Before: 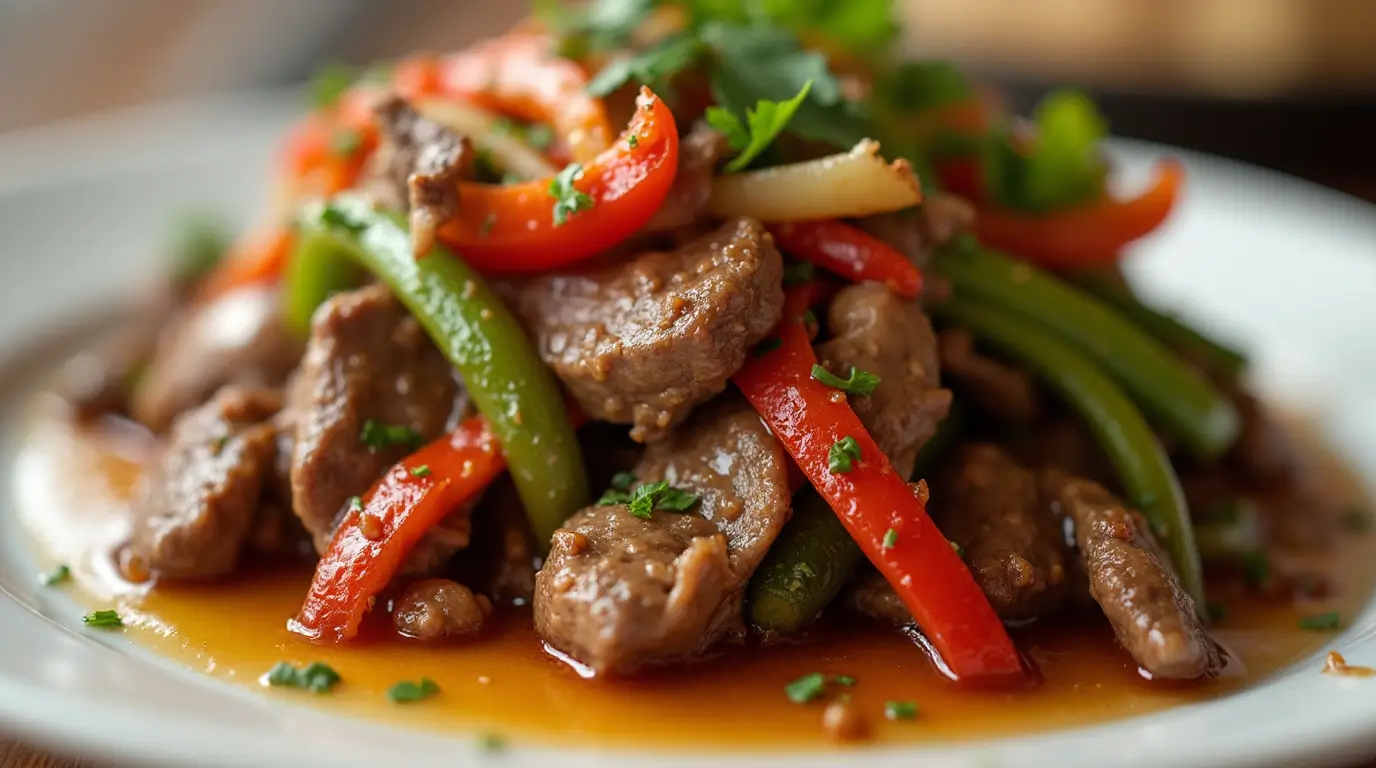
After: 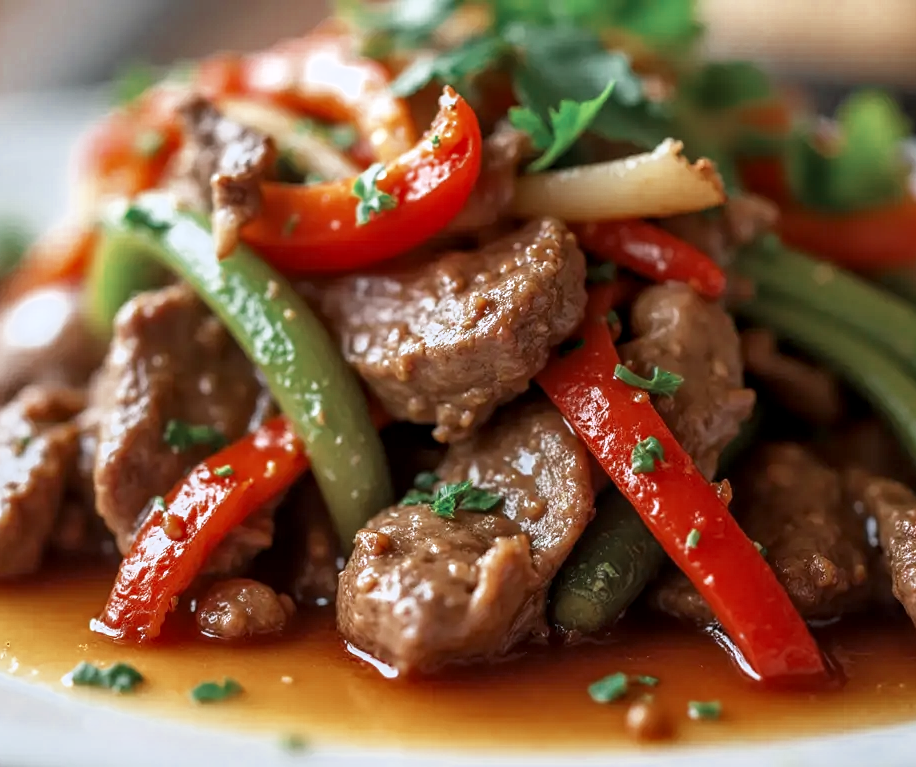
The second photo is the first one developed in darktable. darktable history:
base curve: curves: ch0 [(0, 0) (0.579, 0.807) (1, 1)], preserve colors none
crop and rotate: left 14.39%, right 18.982%
color correction: highlights a* -0.713, highlights b* -9.38
color zones: curves: ch0 [(0, 0.5) (0.125, 0.4) (0.25, 0.5) (0.375, 0.4) (0.5, 0.4) (0.625, 0.35) (0.75, 0.35) (0.875, 0.5)]; ch1 [(0, 0.35) (0.125, 0.45) (0.25, 0.35) (0.375, 0.35) (0.5, 0.35) (0.625, 0.35) (0.75, 0.45) (0.875, 0.35)]; ch2 [(0, 0.6) (0.125, 0.5) (0.25, 0.5) (0.375, 0.6) (0.5, 0.6) (0.625, 0.5) (0.75, 0.5) (0.875, 0.5)]
local contrast: on, module defaults
